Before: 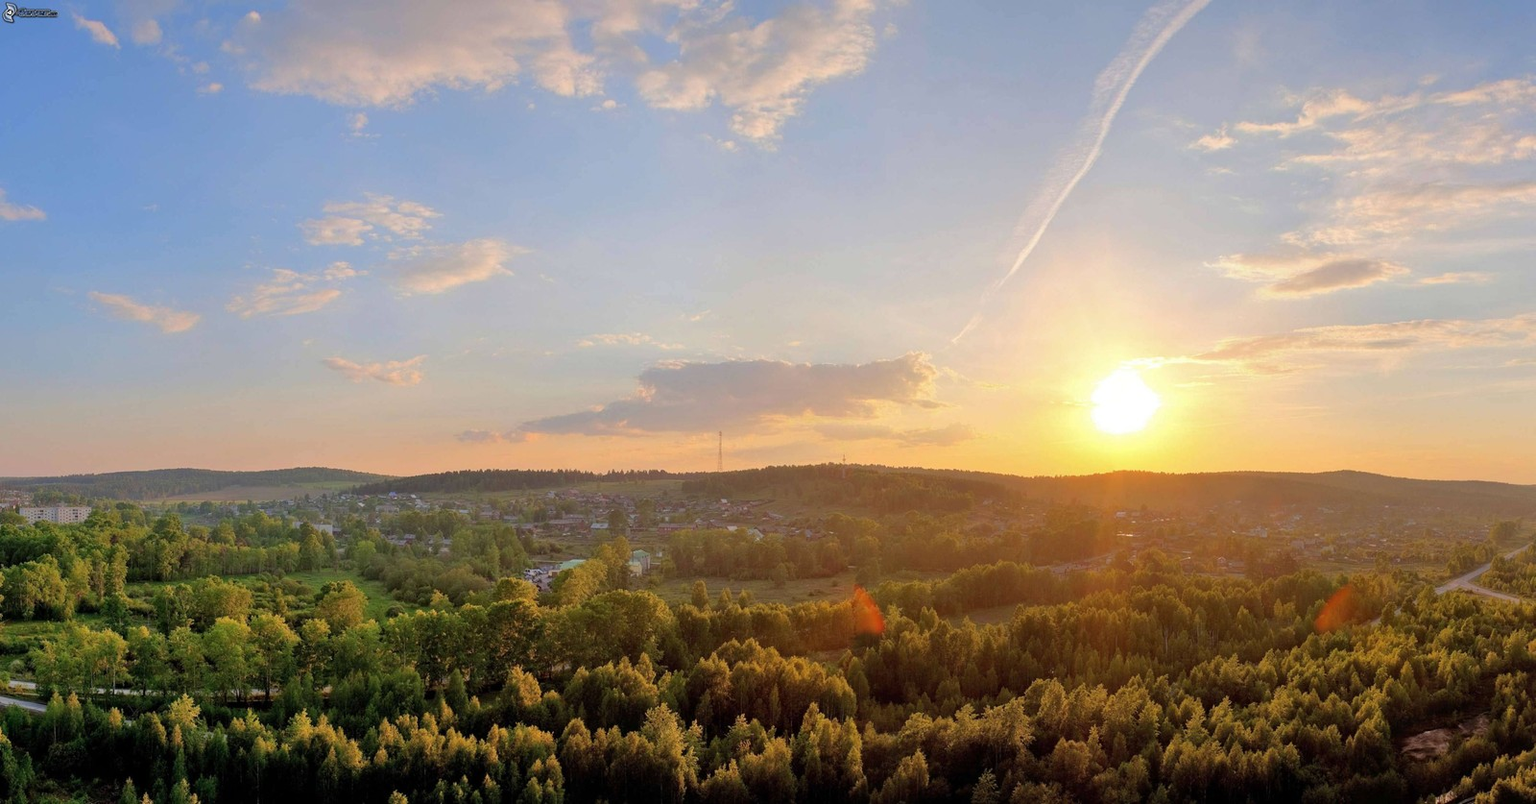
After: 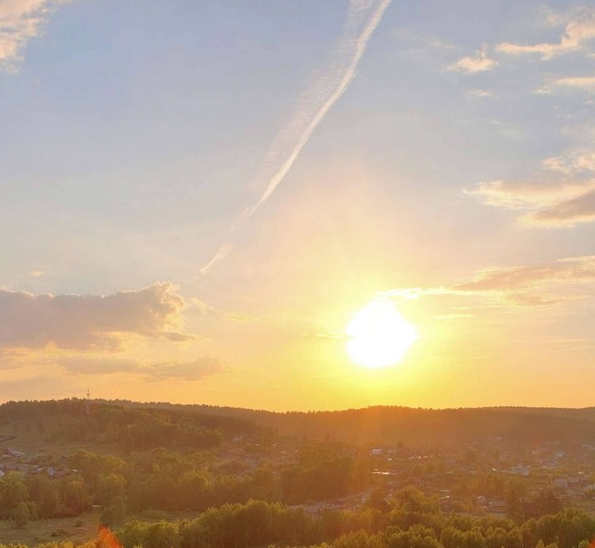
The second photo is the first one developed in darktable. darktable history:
crop and rotate: left 49.506%, top 10.091%, right 13.279%, bottom 24.412%
